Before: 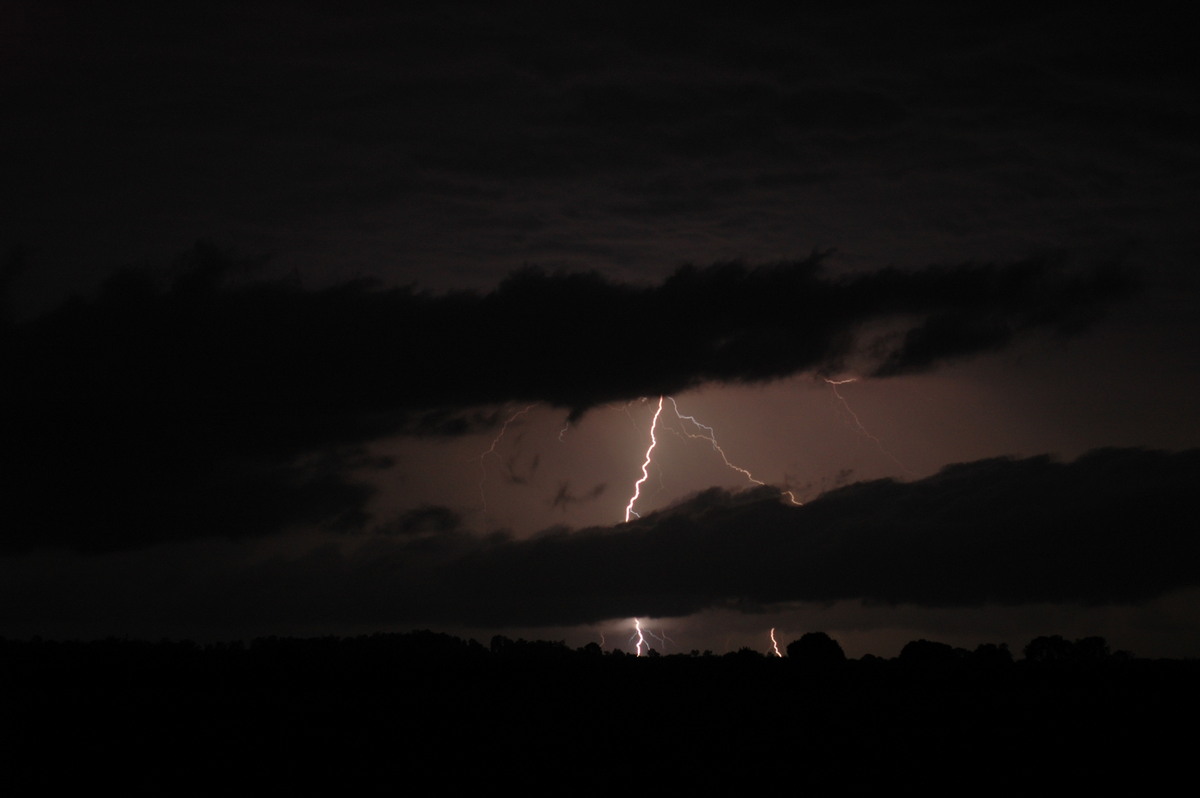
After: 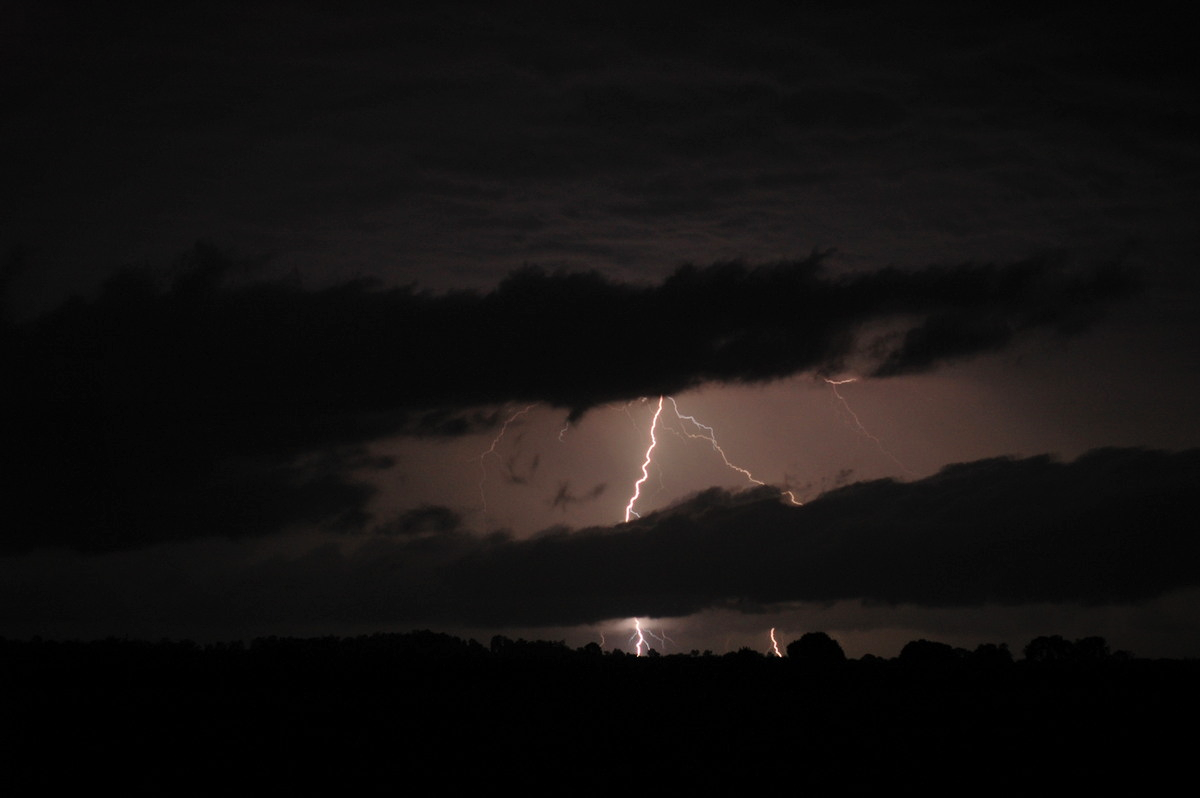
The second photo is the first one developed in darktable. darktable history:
vignetting: brightness -0.296, automatic ratio true, unbound false
shadows and highlights: shadows 32.78, highlights -46.58, compress 49.9%, soften with gaussian
